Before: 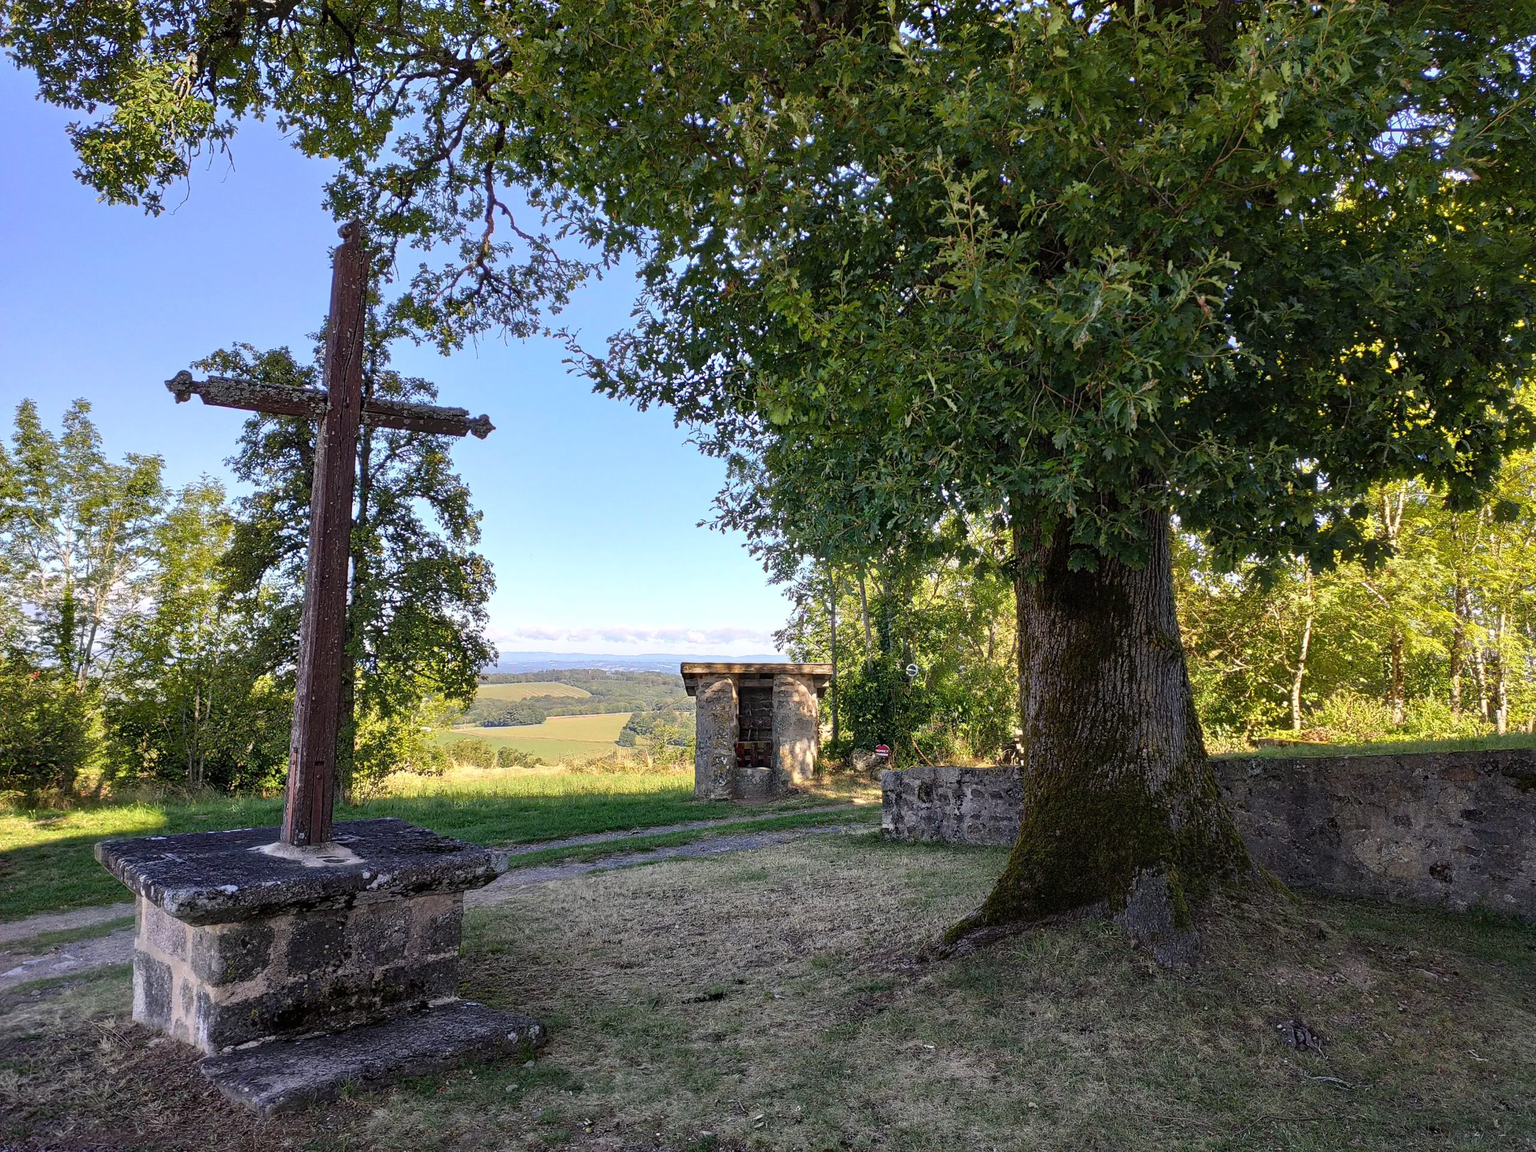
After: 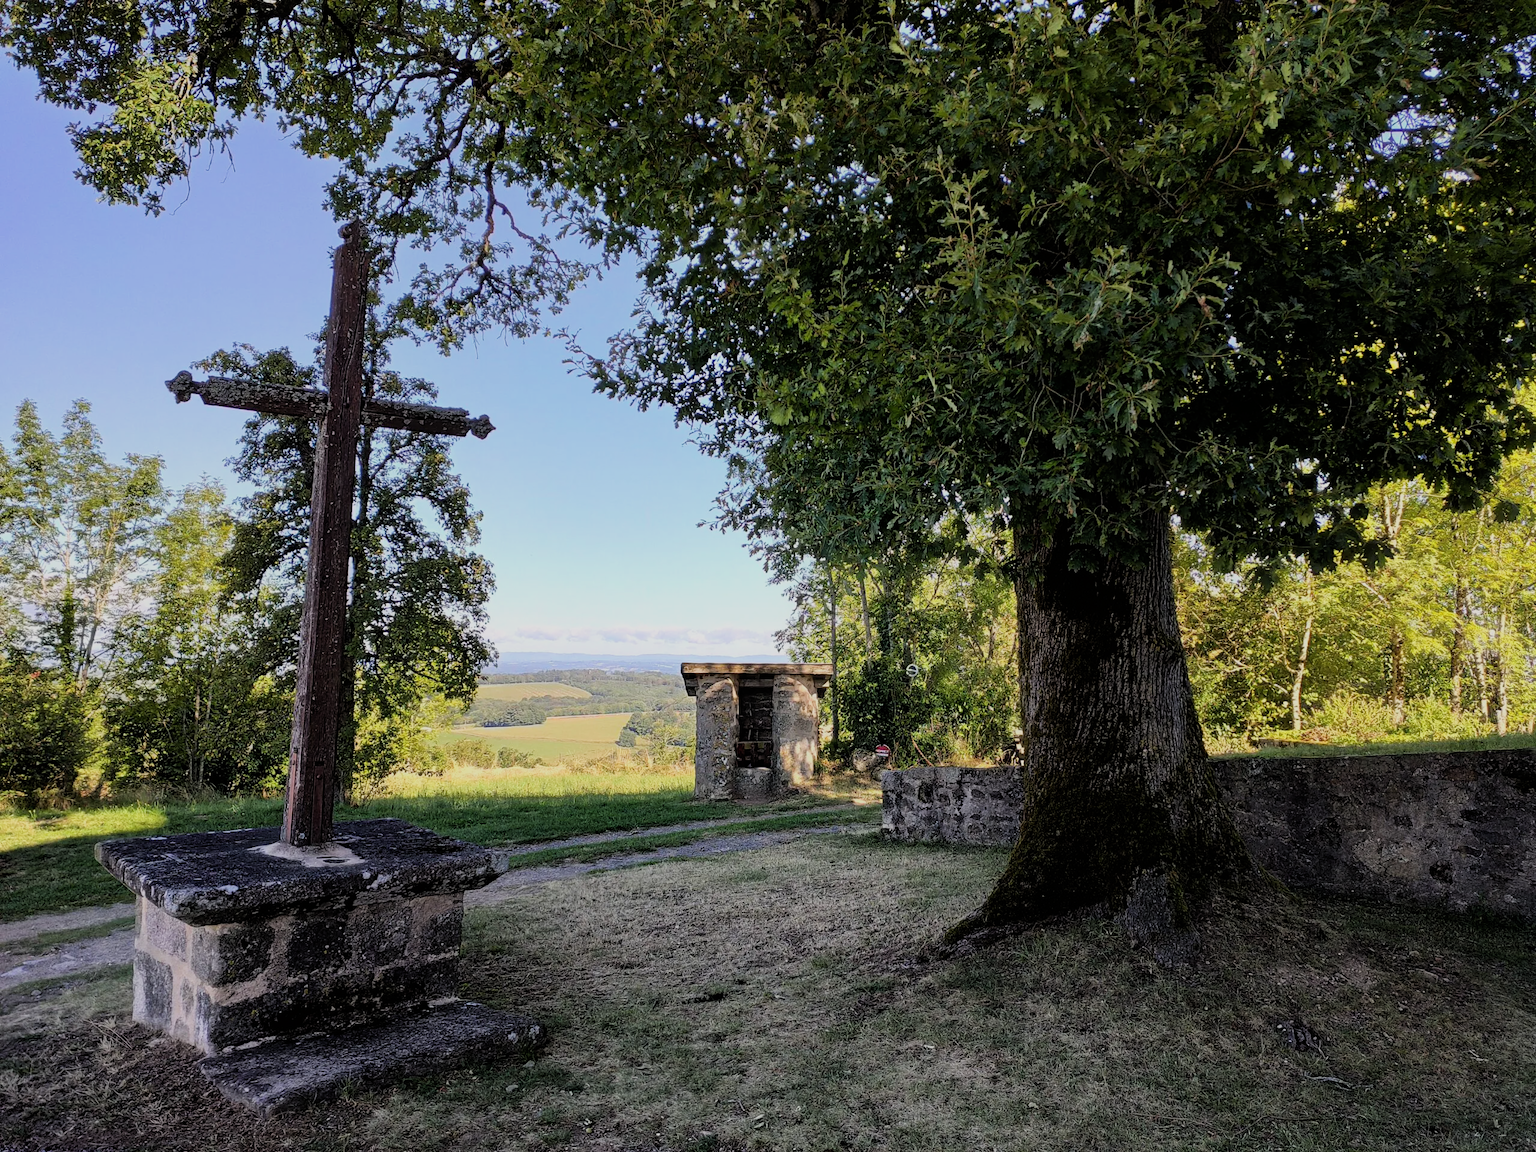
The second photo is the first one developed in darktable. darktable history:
contrast equalizer: y [[0.6 ×6], [0.55 ×6], [0 ×6], [0 ×6], [0 ×6]], mix -0.311
filmic rgb: black relative exposure -5.14 EV, white relative exposure 3.98 EV, hardness 2.9, contrast 1.203
